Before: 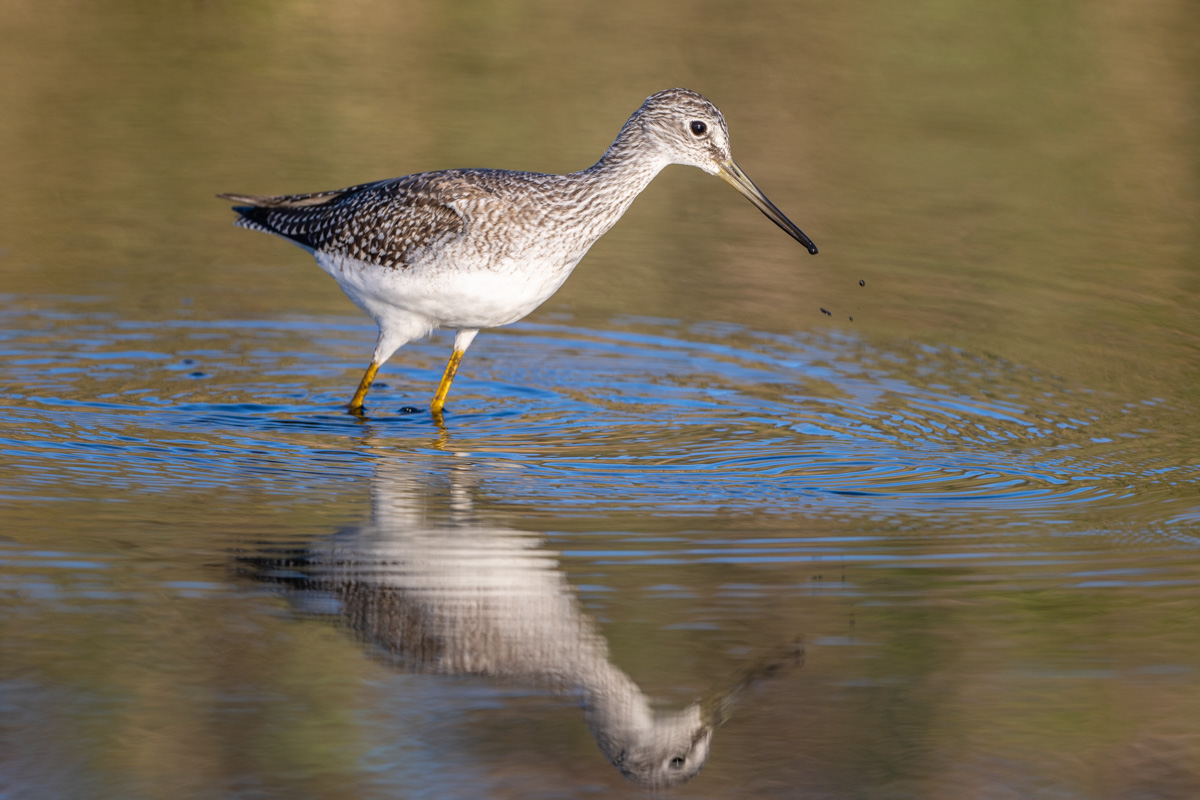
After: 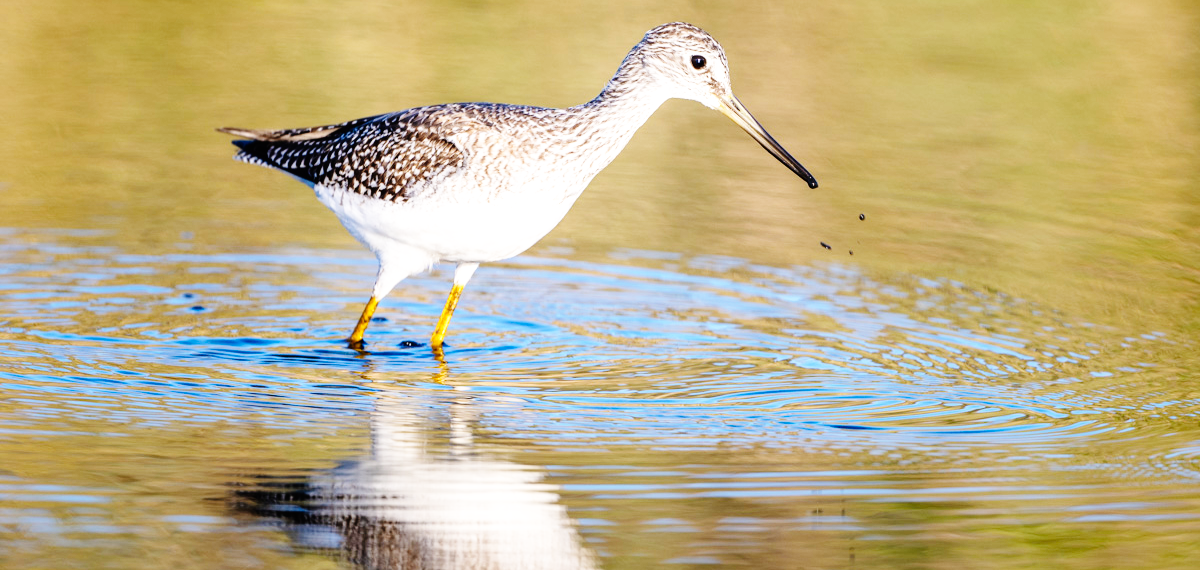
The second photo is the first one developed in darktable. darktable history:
crop and rotate: top 8.467%, bottom 20.278%
tone equalizer: -8 EV -0.411 EV, -7 EV -0.408 EV, -6 EV -0.351 EV, -5 EV -0.261 EV, -3 EV 0.216 EV, -2 EV 0.322 EV, -1 EV 0.364 EV, +0 EV 0.432 EV
base curve: curves: ch0 [(0, 0) (0, 0) (0.002, 0.001) (0.008, 0.003) (0.019, 0.011) (0.037, 0.037) (0.064, 0.11) (0.102, 0.232) (0.152, 0.379) (0.216, 0.524) (0.296, 0.665) (0.394, 0.789) (0.512, 0.881) (0.651, 0.945) (0.813, 0.986) (1, 1)], preserve colors none
